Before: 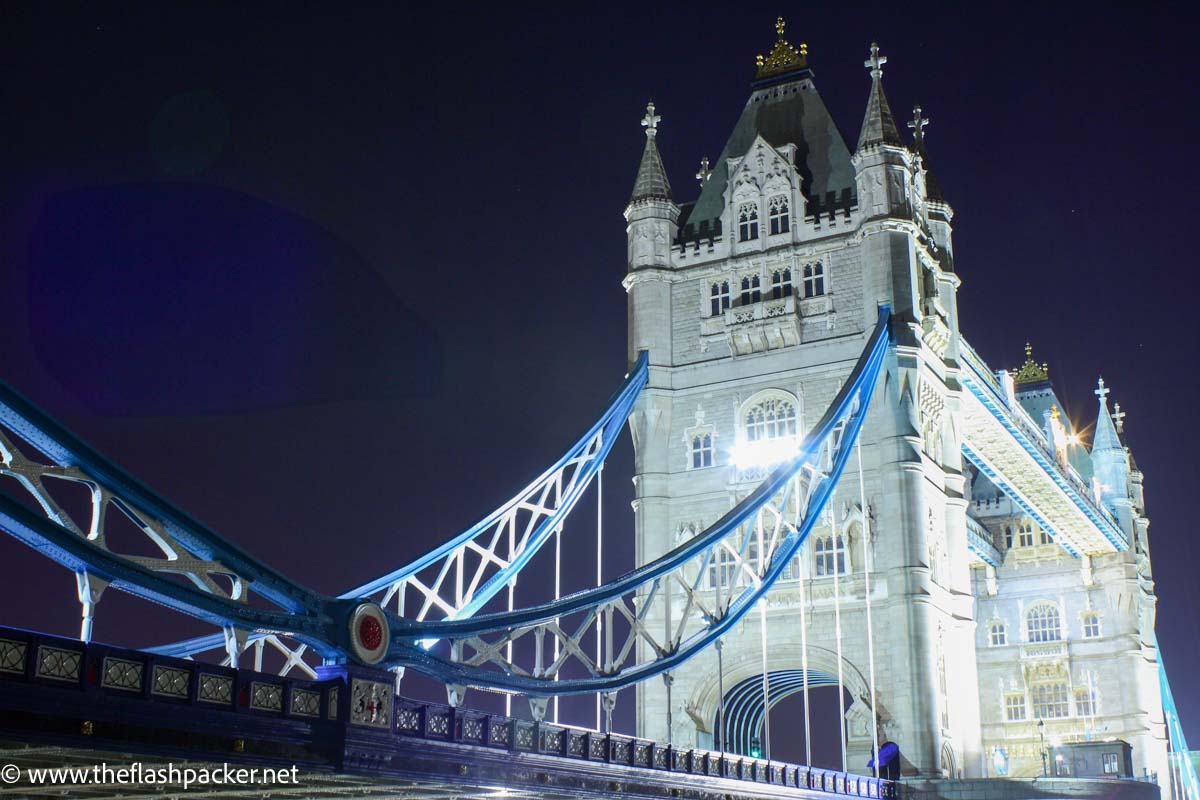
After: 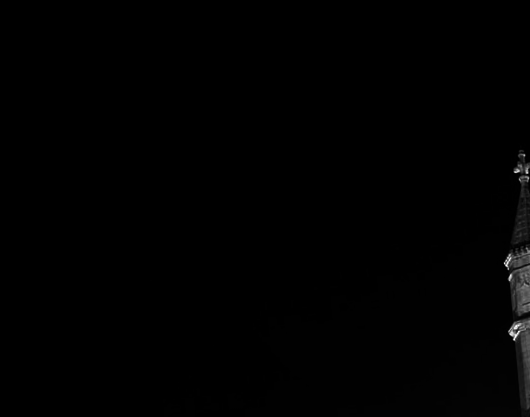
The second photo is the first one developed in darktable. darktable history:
rotate and perspective: rotation -4.98°, automatic cropping off
exposure: exposure 0.127 EV, compensate highlight preservation false
contrast brightness saturation: contrast 0.02, brightness -1, saturation -1
monochrome: a 16.01, b -2.65, highlights 0.52
white balance: red 0.931, blue 1.11
crop and rotate: left 10.817%, top 0.062%, right 47.194%, bottom 53.626%
tone equalizer: -8 EV -0.55 EV
